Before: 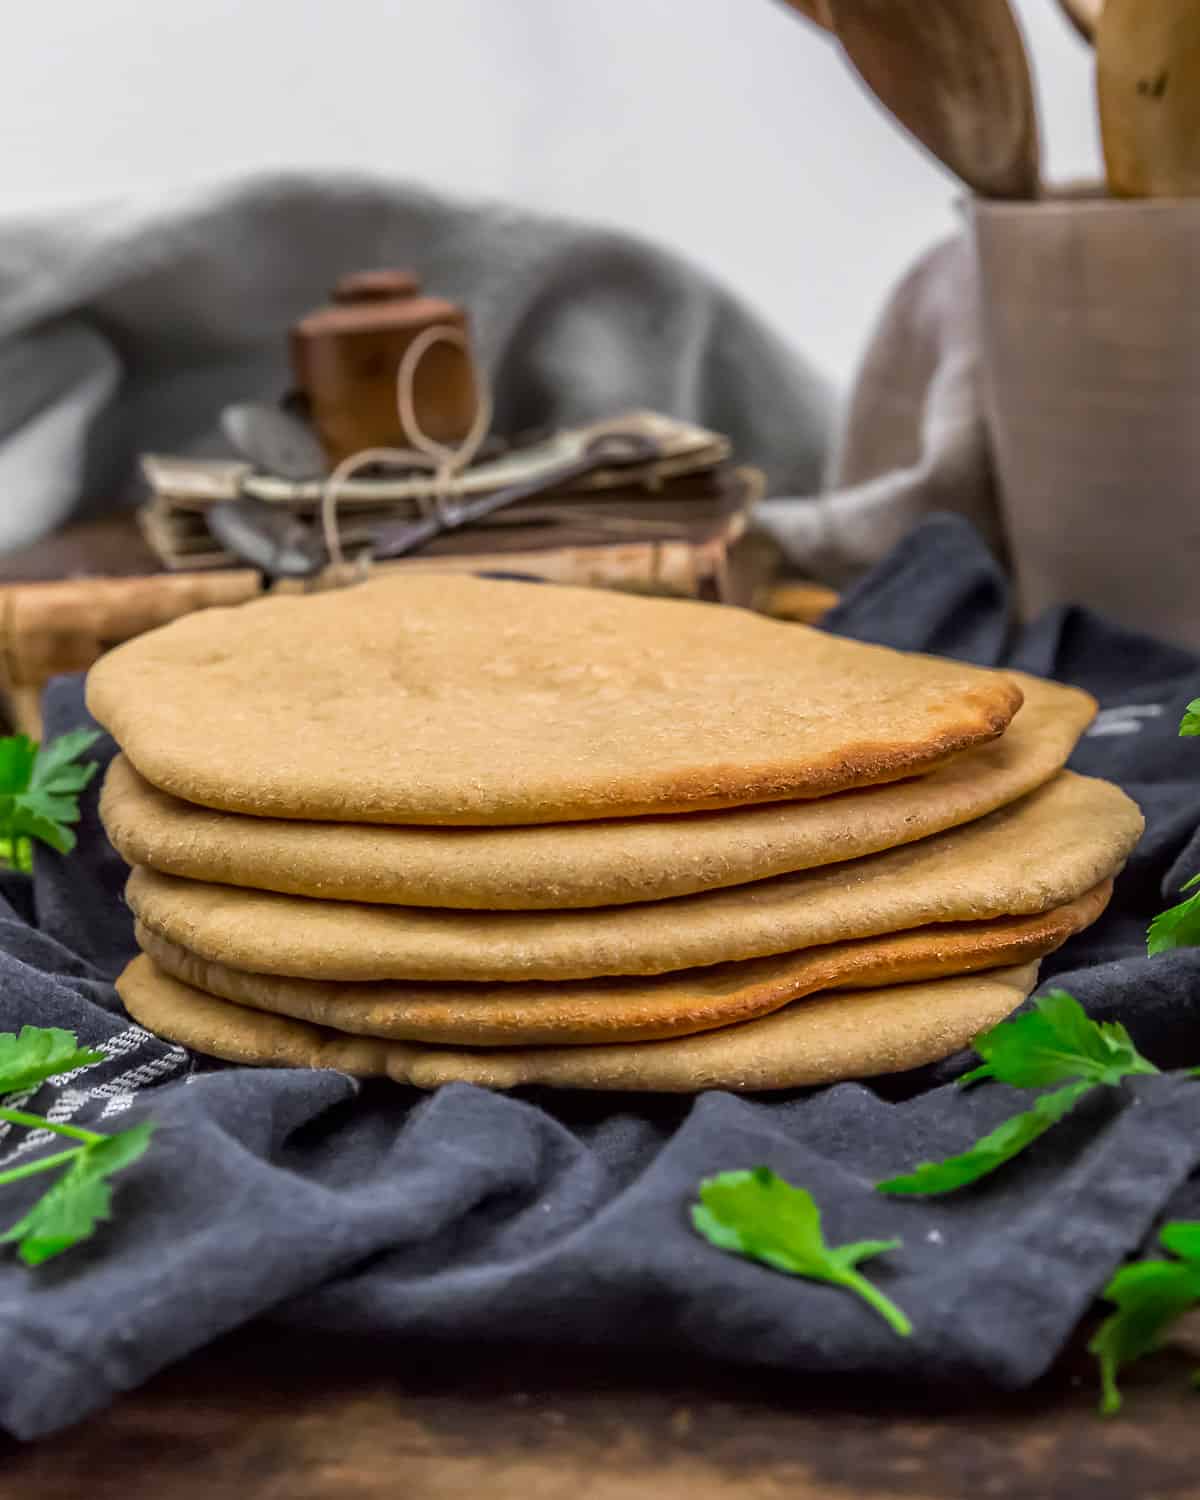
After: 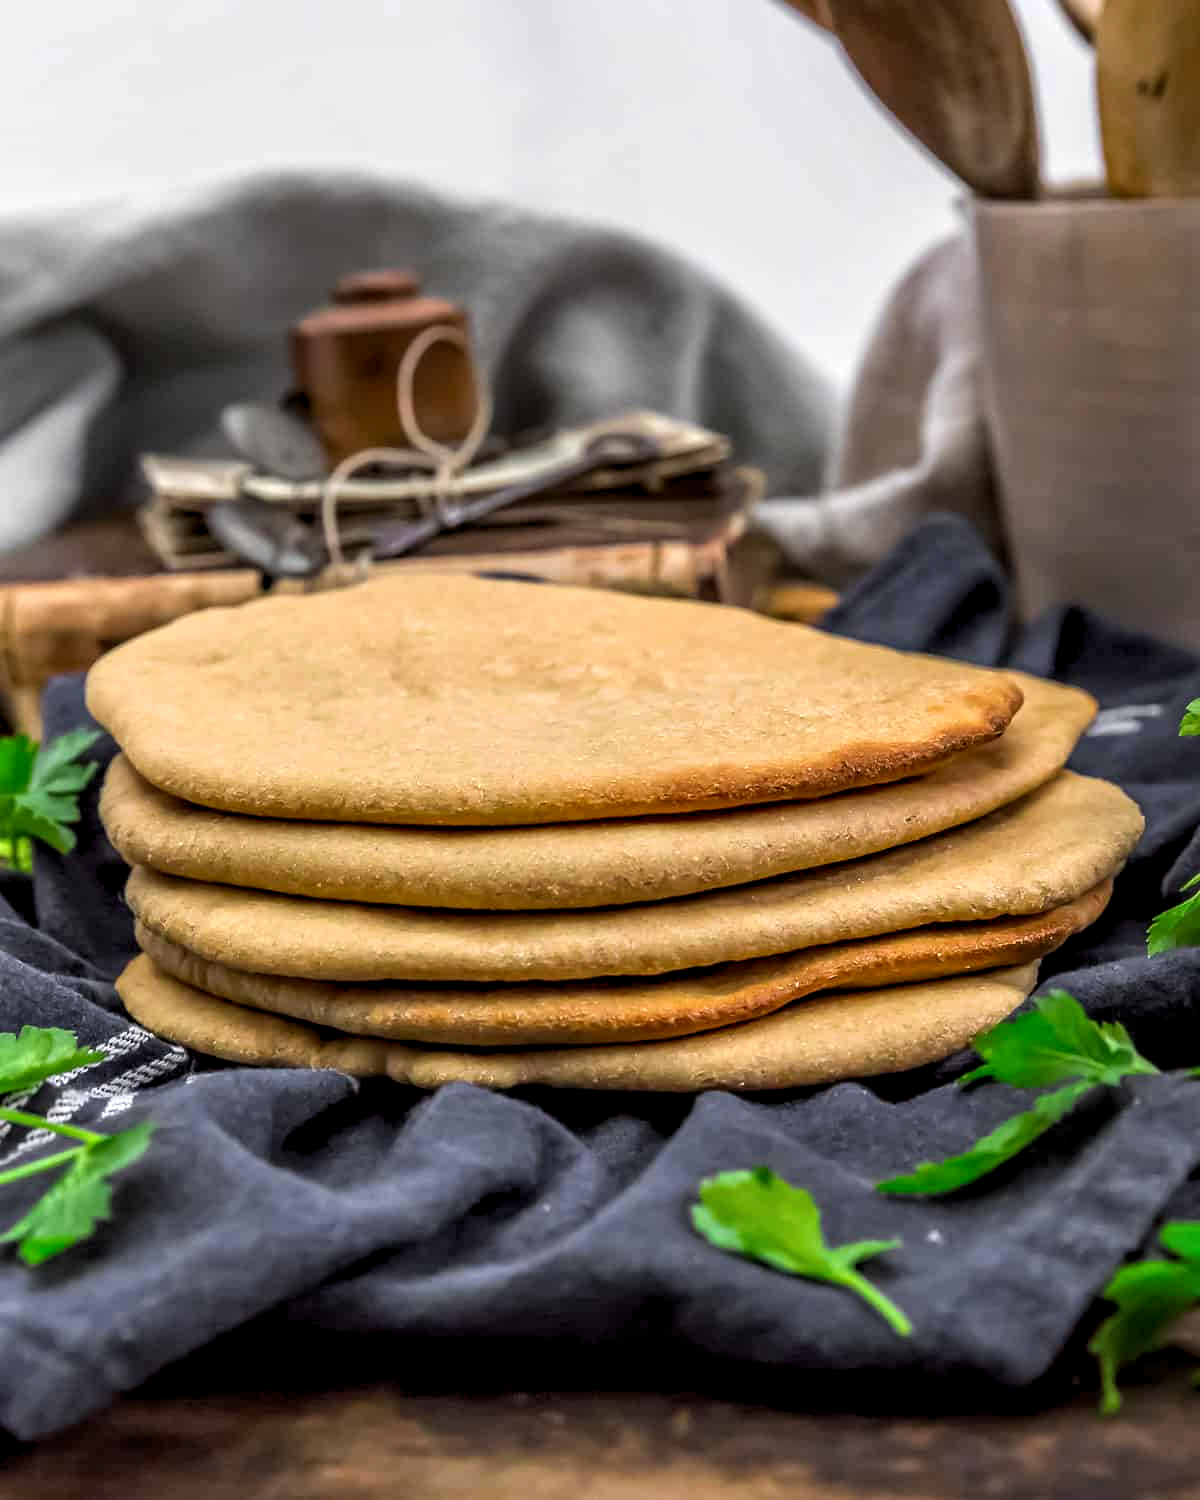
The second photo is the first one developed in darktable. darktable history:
contrast equalizer: octaves 7, y [[0.6 ×6], [0.55 ×6], [0 ×6], [0 ×6], [0 ×6]], mix 0.3
levels: levels [0.016, 0.484, 0.953]
